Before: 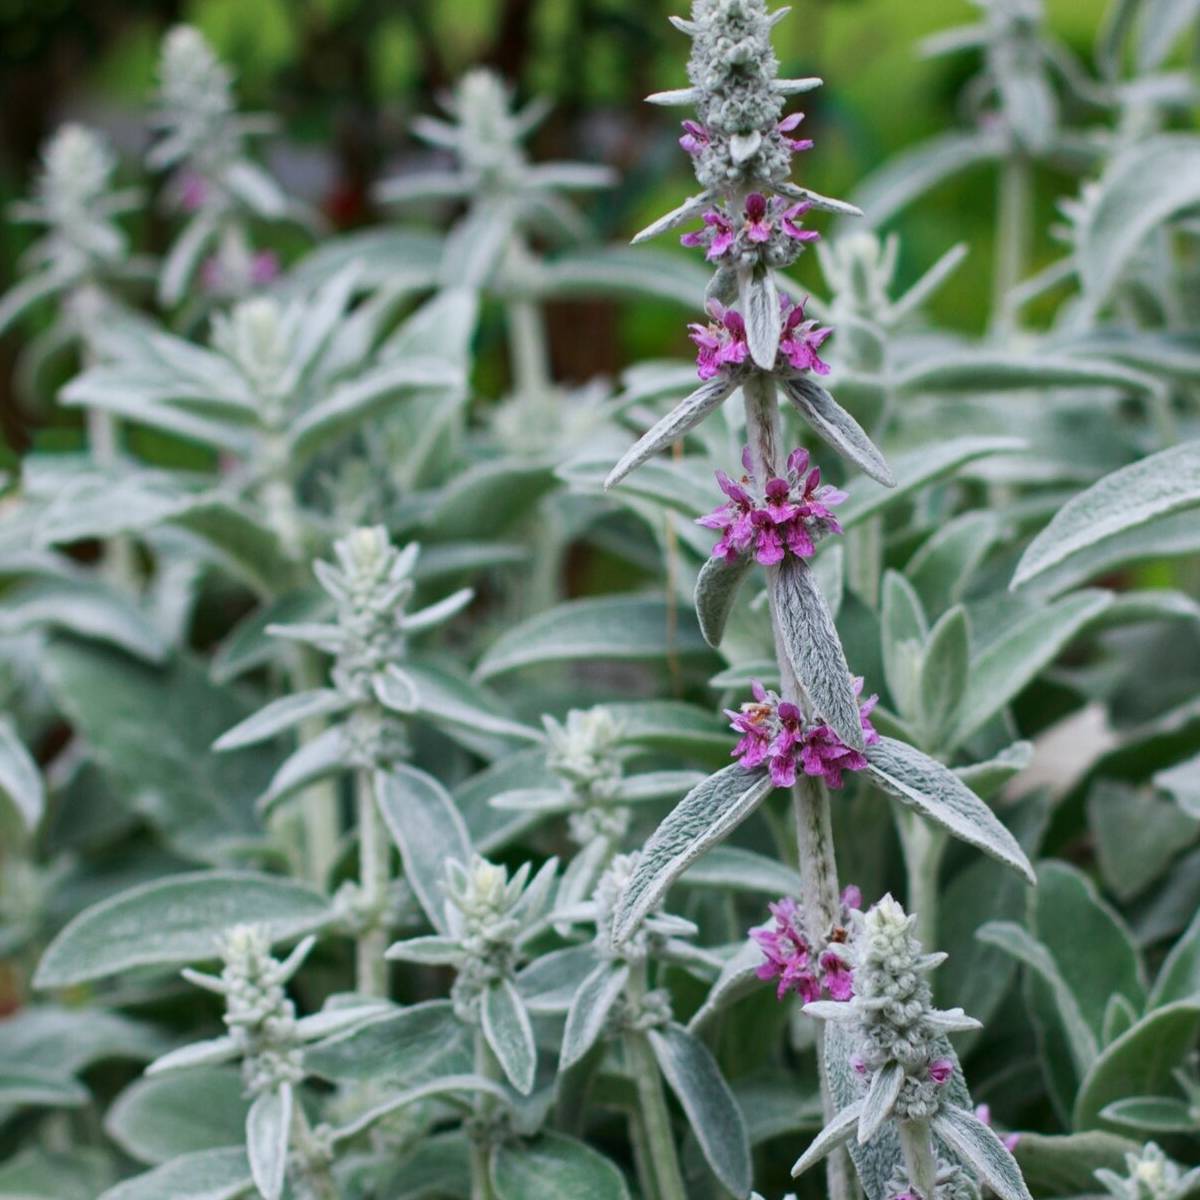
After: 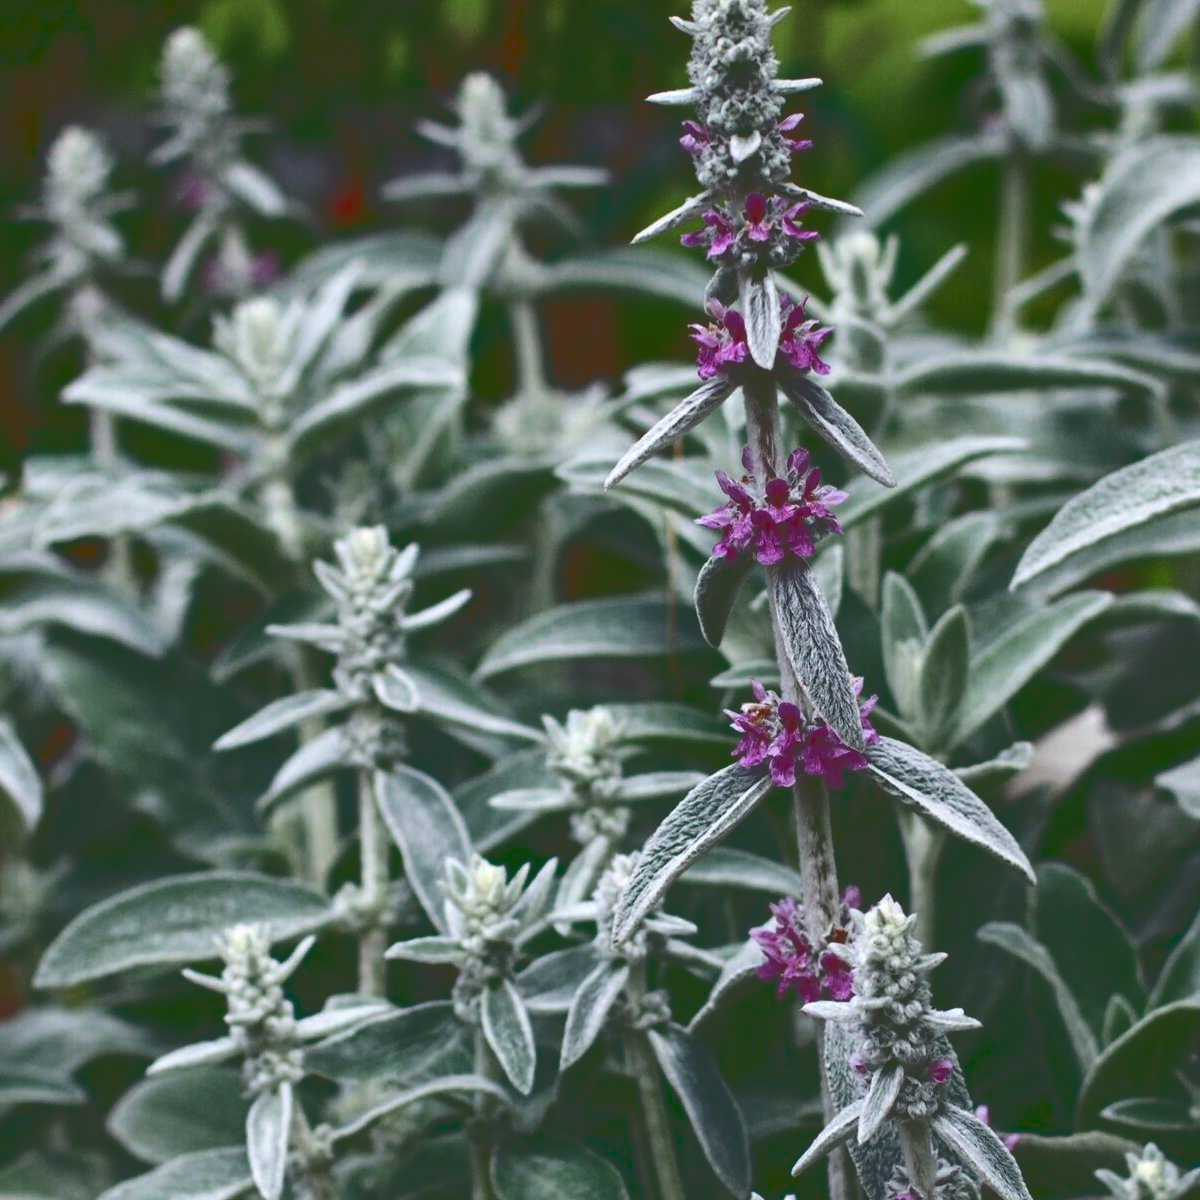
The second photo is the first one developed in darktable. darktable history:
base curve: curves: ch0 [(0, 0.036) (0.083, 0.04) (0.804, 1)]
